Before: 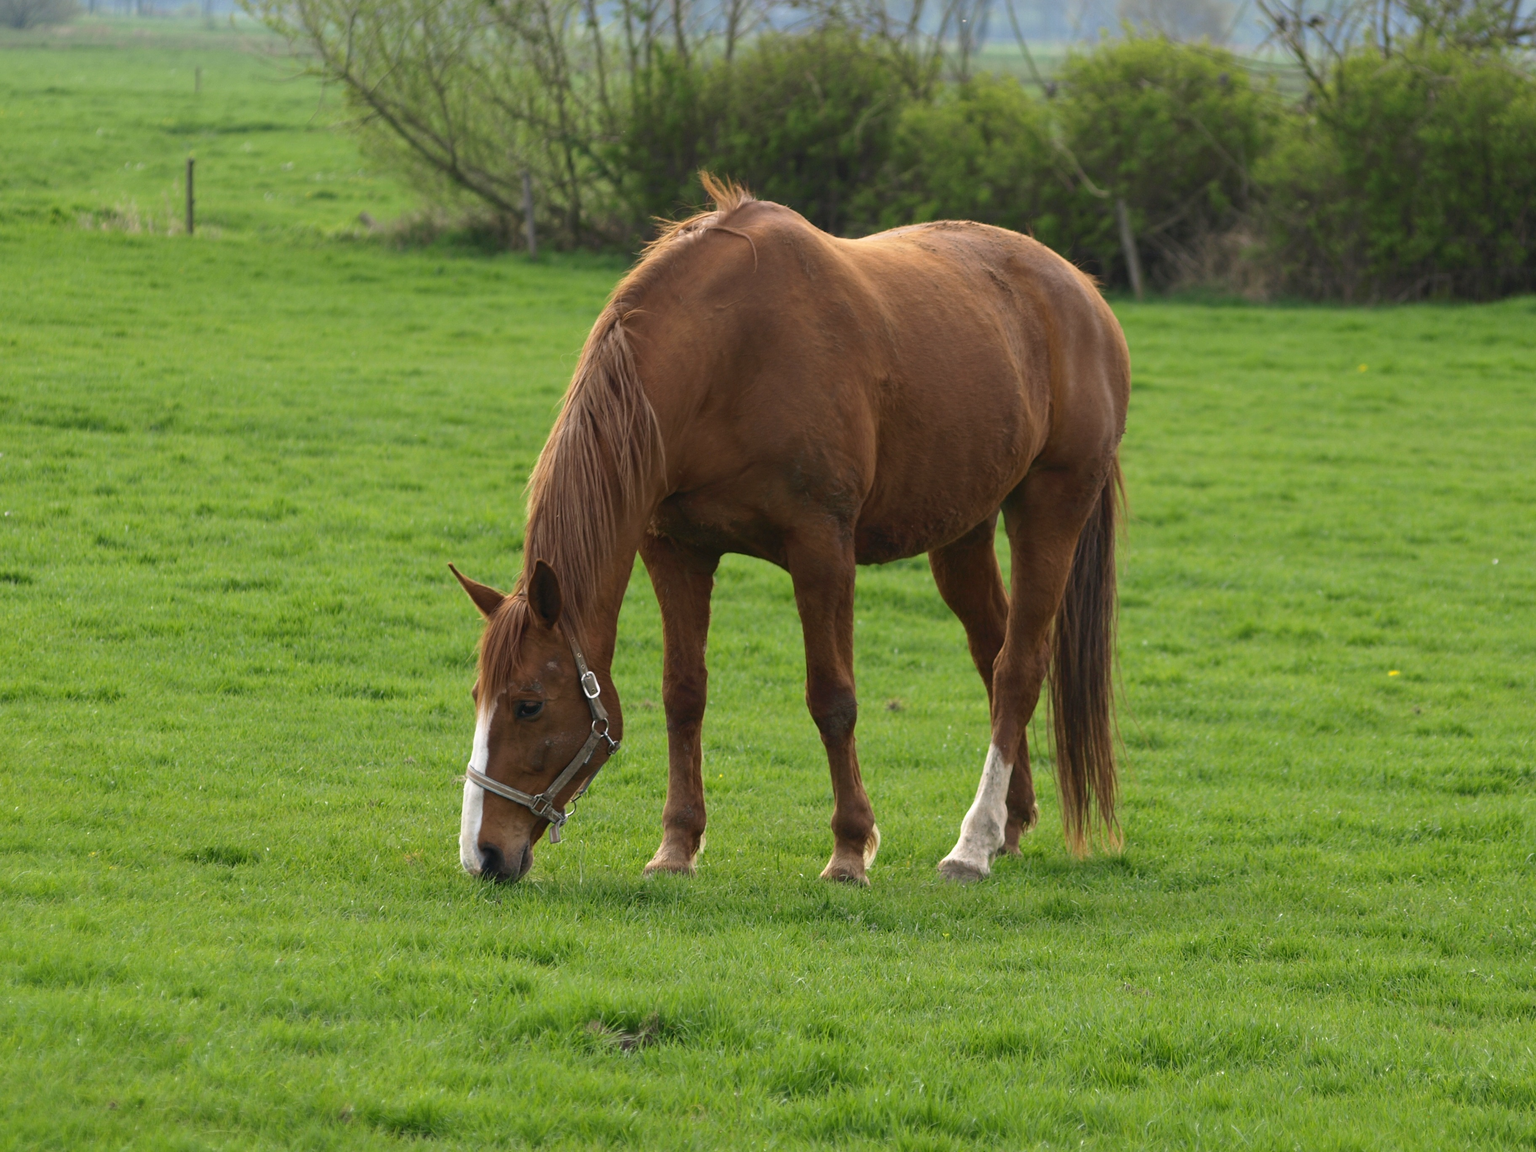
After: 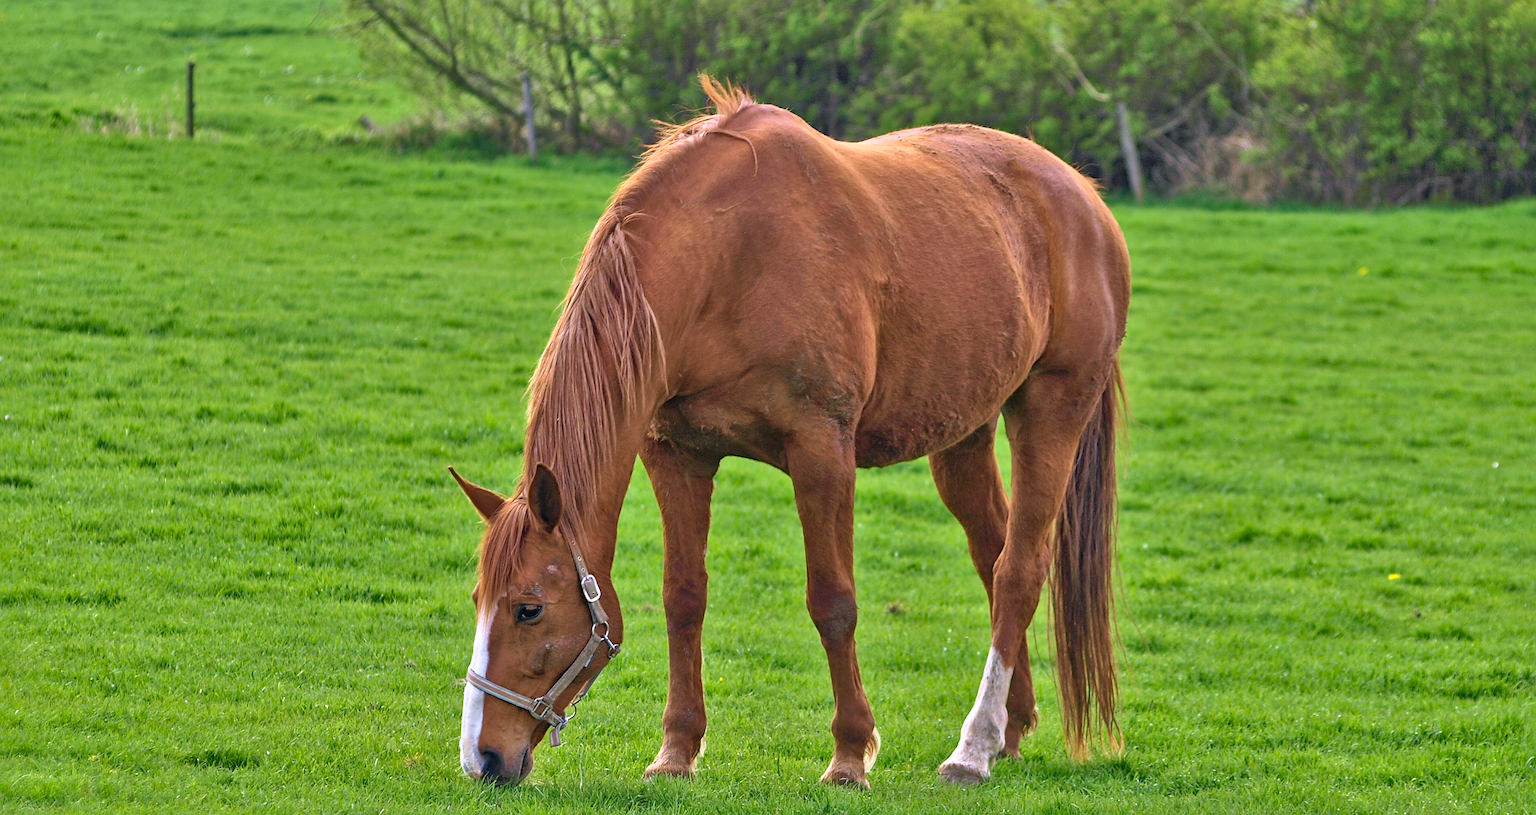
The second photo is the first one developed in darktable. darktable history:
haze removal: adaptive false
sharpen: radius 1.391, amount 1.251, threshold 0.71
velvia: on, module defaults
crop and rotate: top 8.441%, bottom 20.731%
tone equalizer: -7 EV 0.146 EV, -6 EV 0.571 EV, -5 EV 1.13 EV, -4 EV 1.32 EV, -3 EV 1.13 EV, -2 EV 0.6 EV, -1 EV 0.166 EV
contrast brightness saturation: contrast -0.179, saturation 0.185
local contrast: mode bilateral grid, contrast 19, coarseness 50, detail 179%, midtone range 0.2
color calibration: illuminant as shot in camera, x 0.363, y 0.384, temperature 4547.66 K, saturation algorithm version 1 (2020)
